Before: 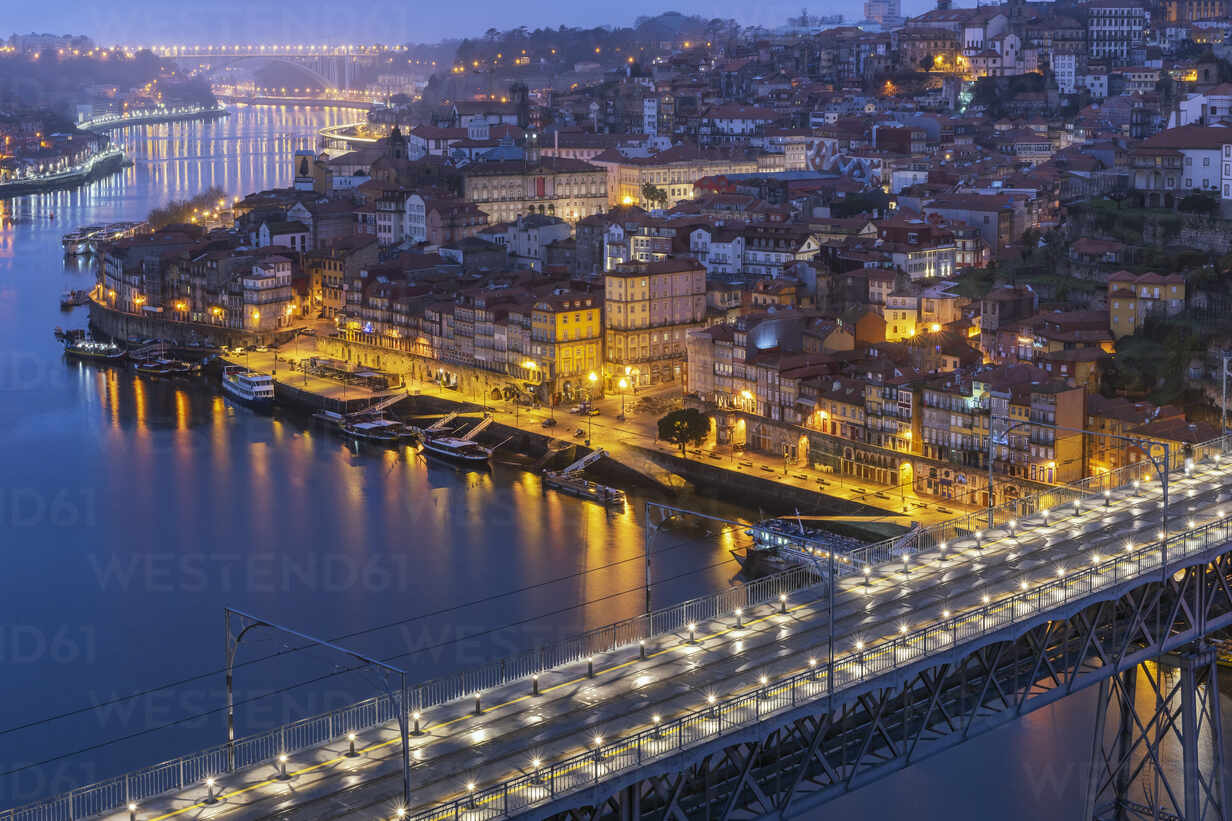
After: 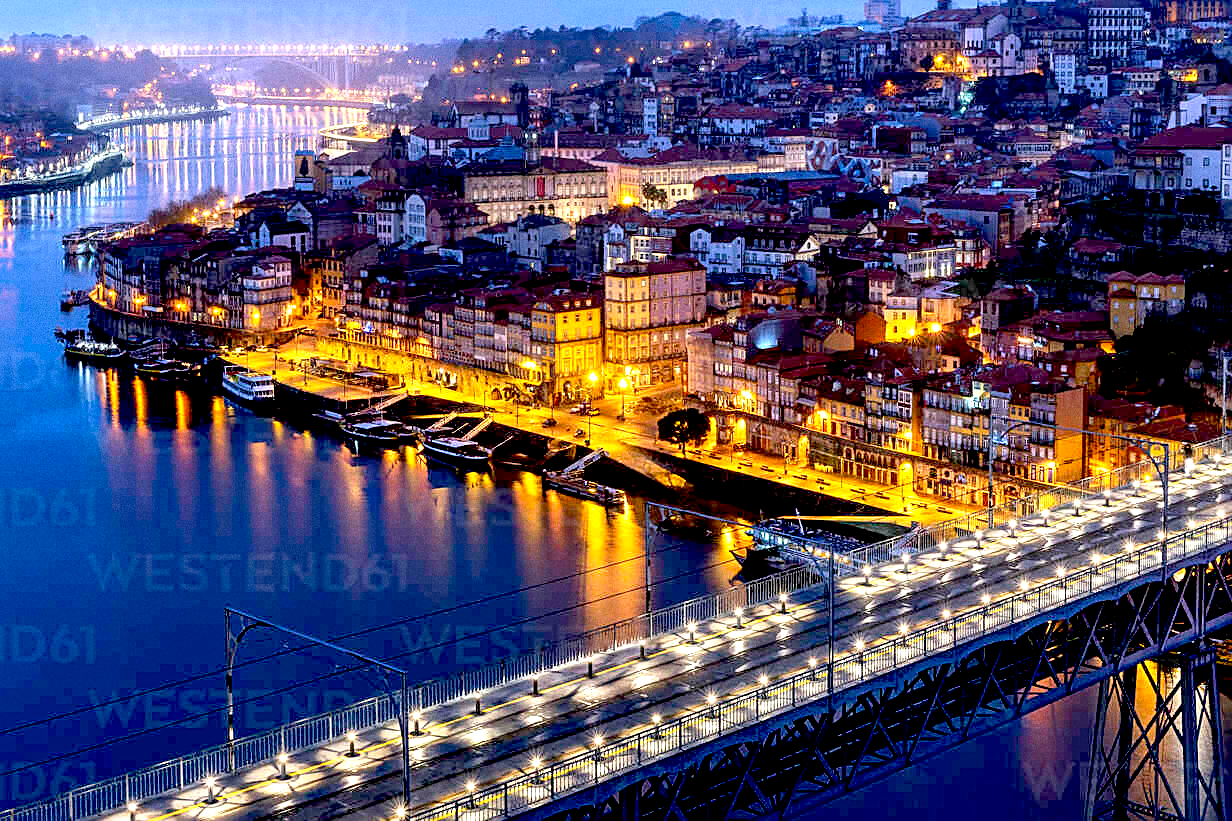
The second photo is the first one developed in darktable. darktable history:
exposure: black level correction 0.035, exposure 0.9 EV, compensate highlight preservation false
sharpen: on, module defaults
grain: coarseness 0.09 ISO
